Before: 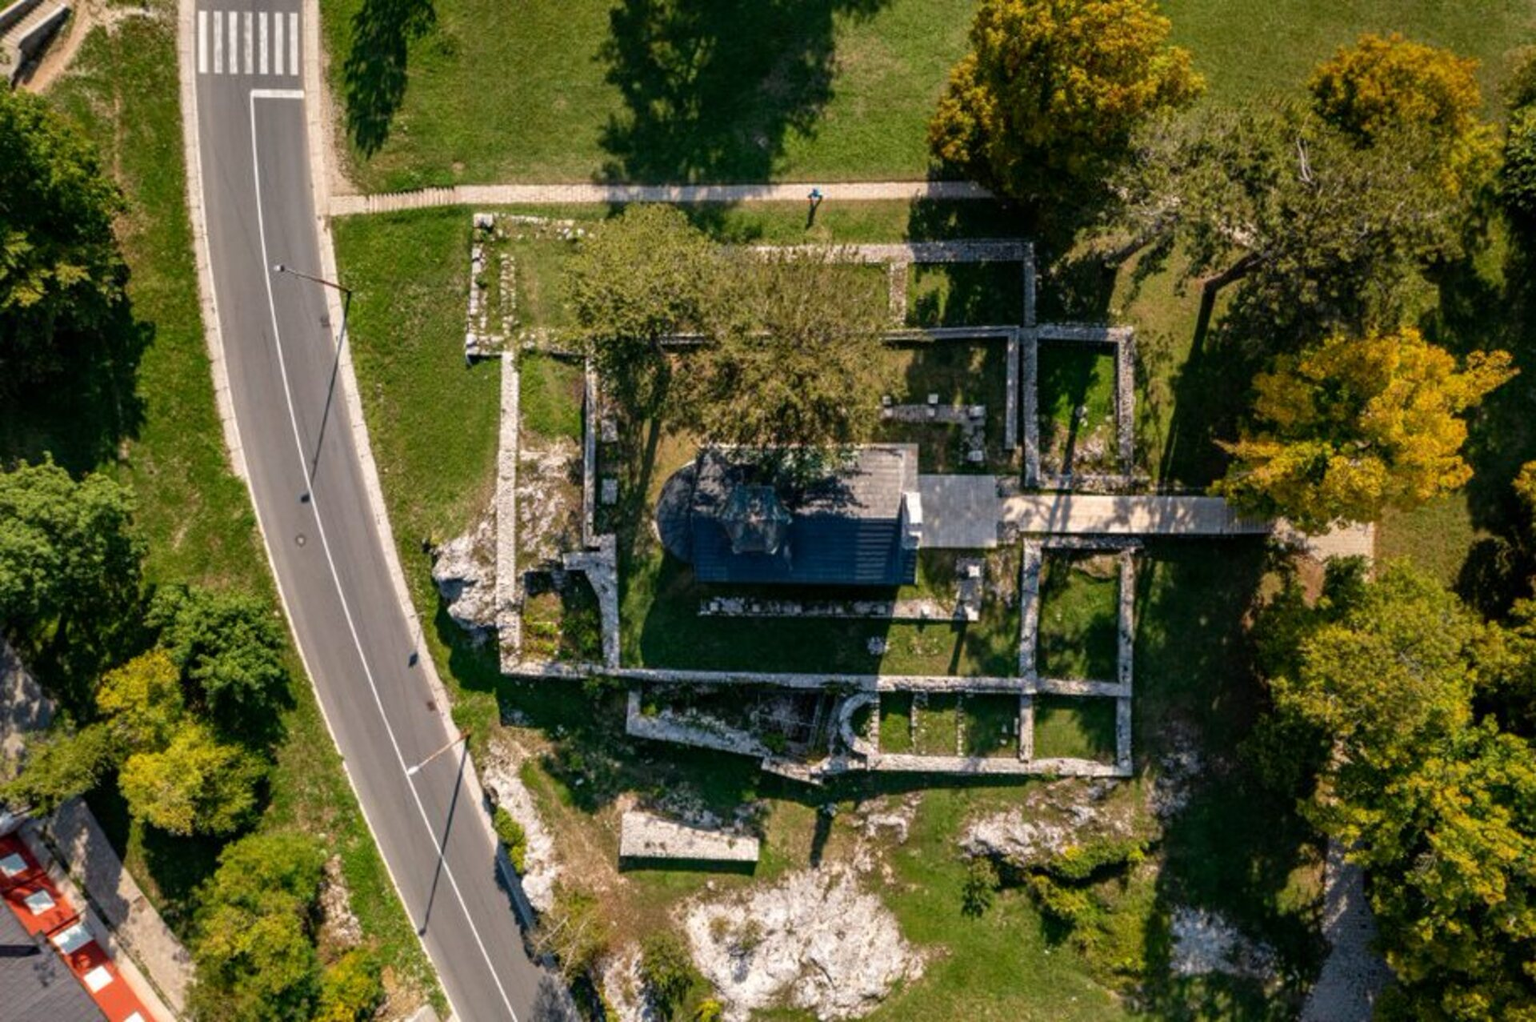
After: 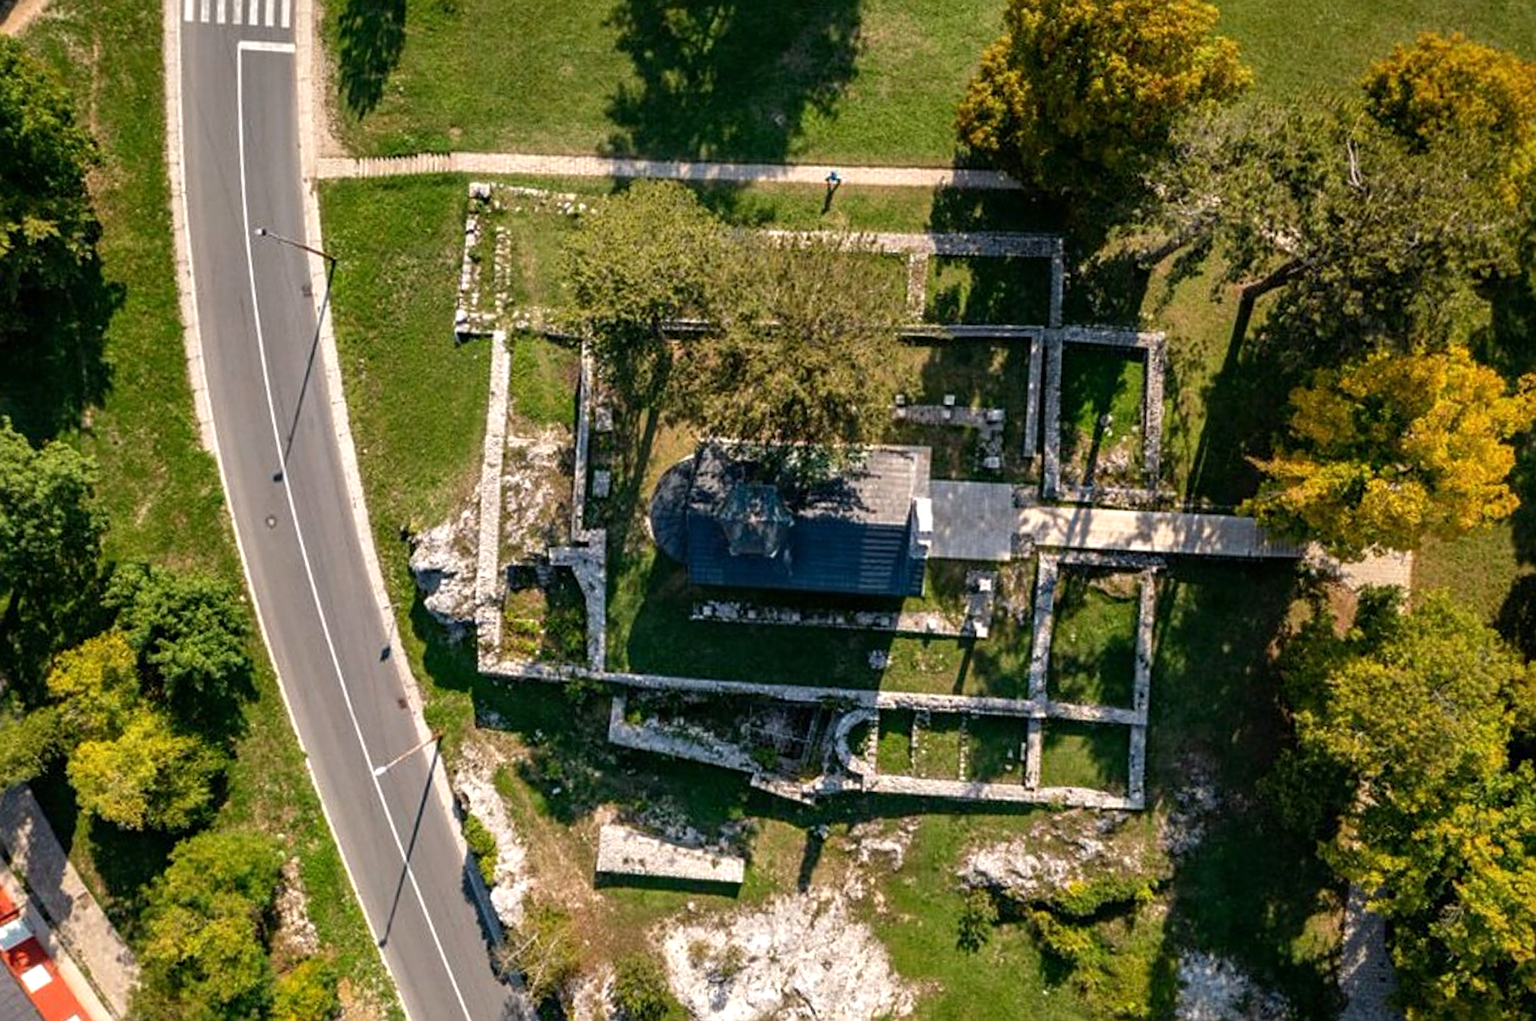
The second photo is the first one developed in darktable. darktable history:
crop and rotate: angle -2.43°
sharpen: on, module defaults
exposure: exposure 0.241 EV, compensate exposure bias true, compensate highlight preservation false
